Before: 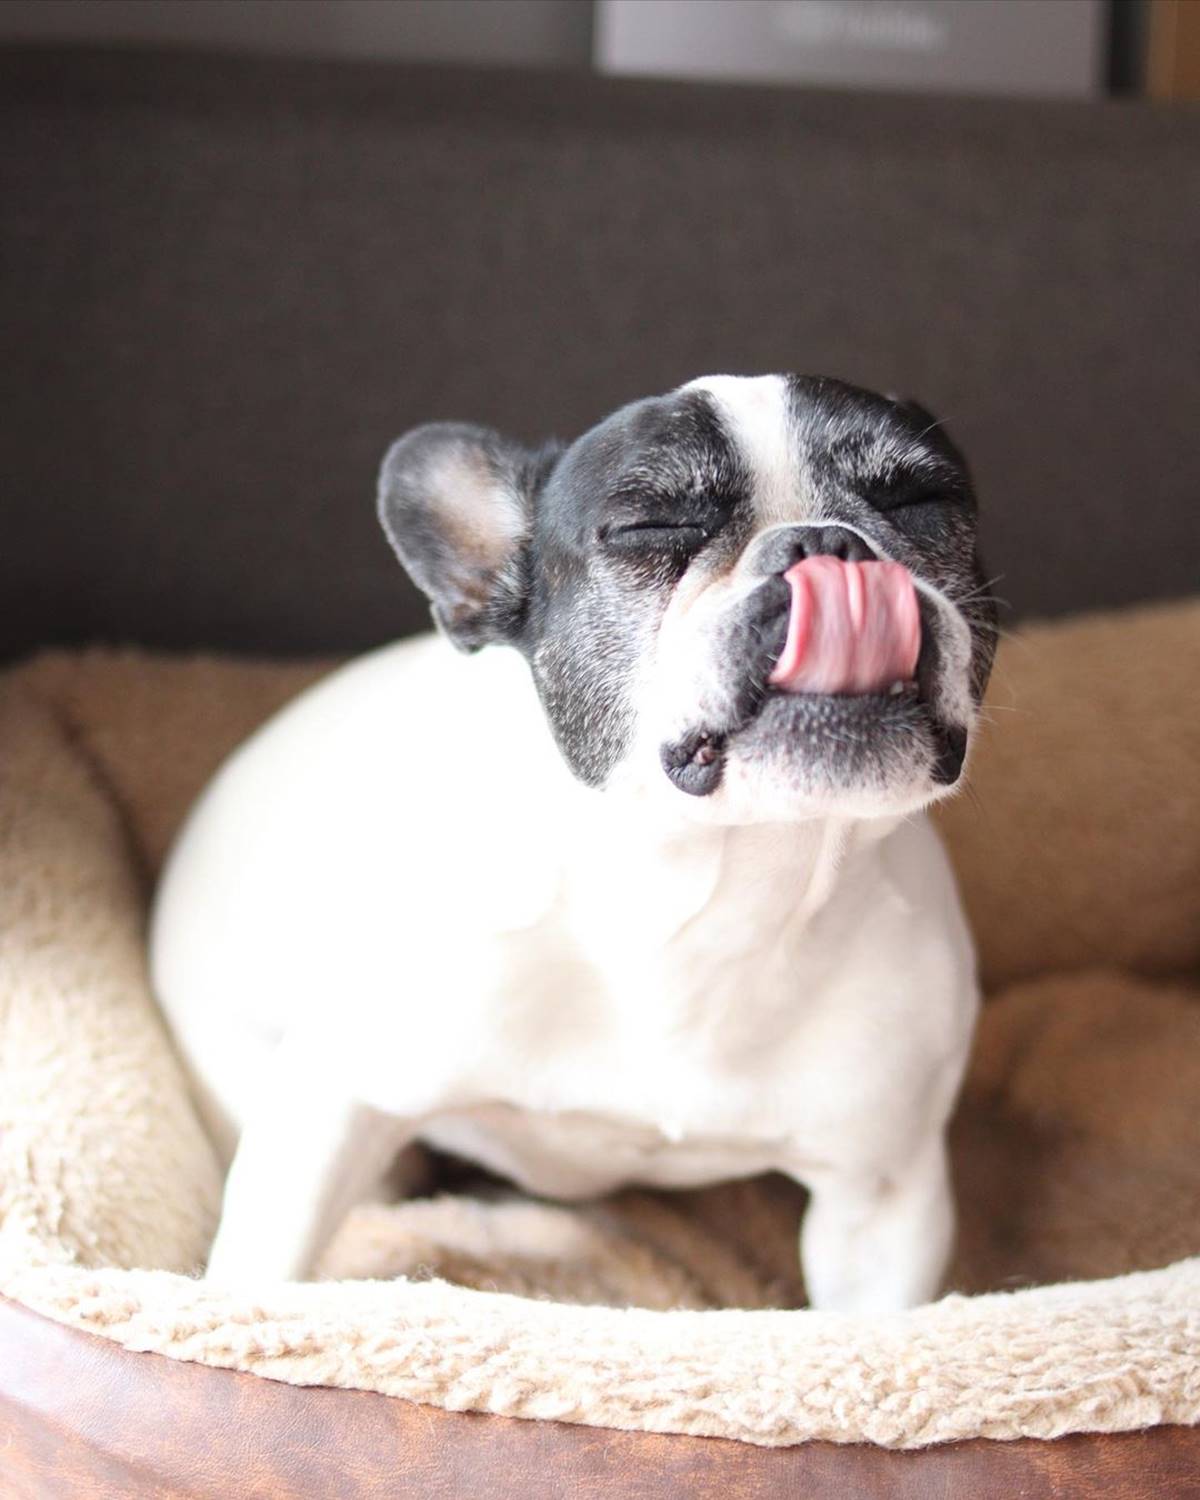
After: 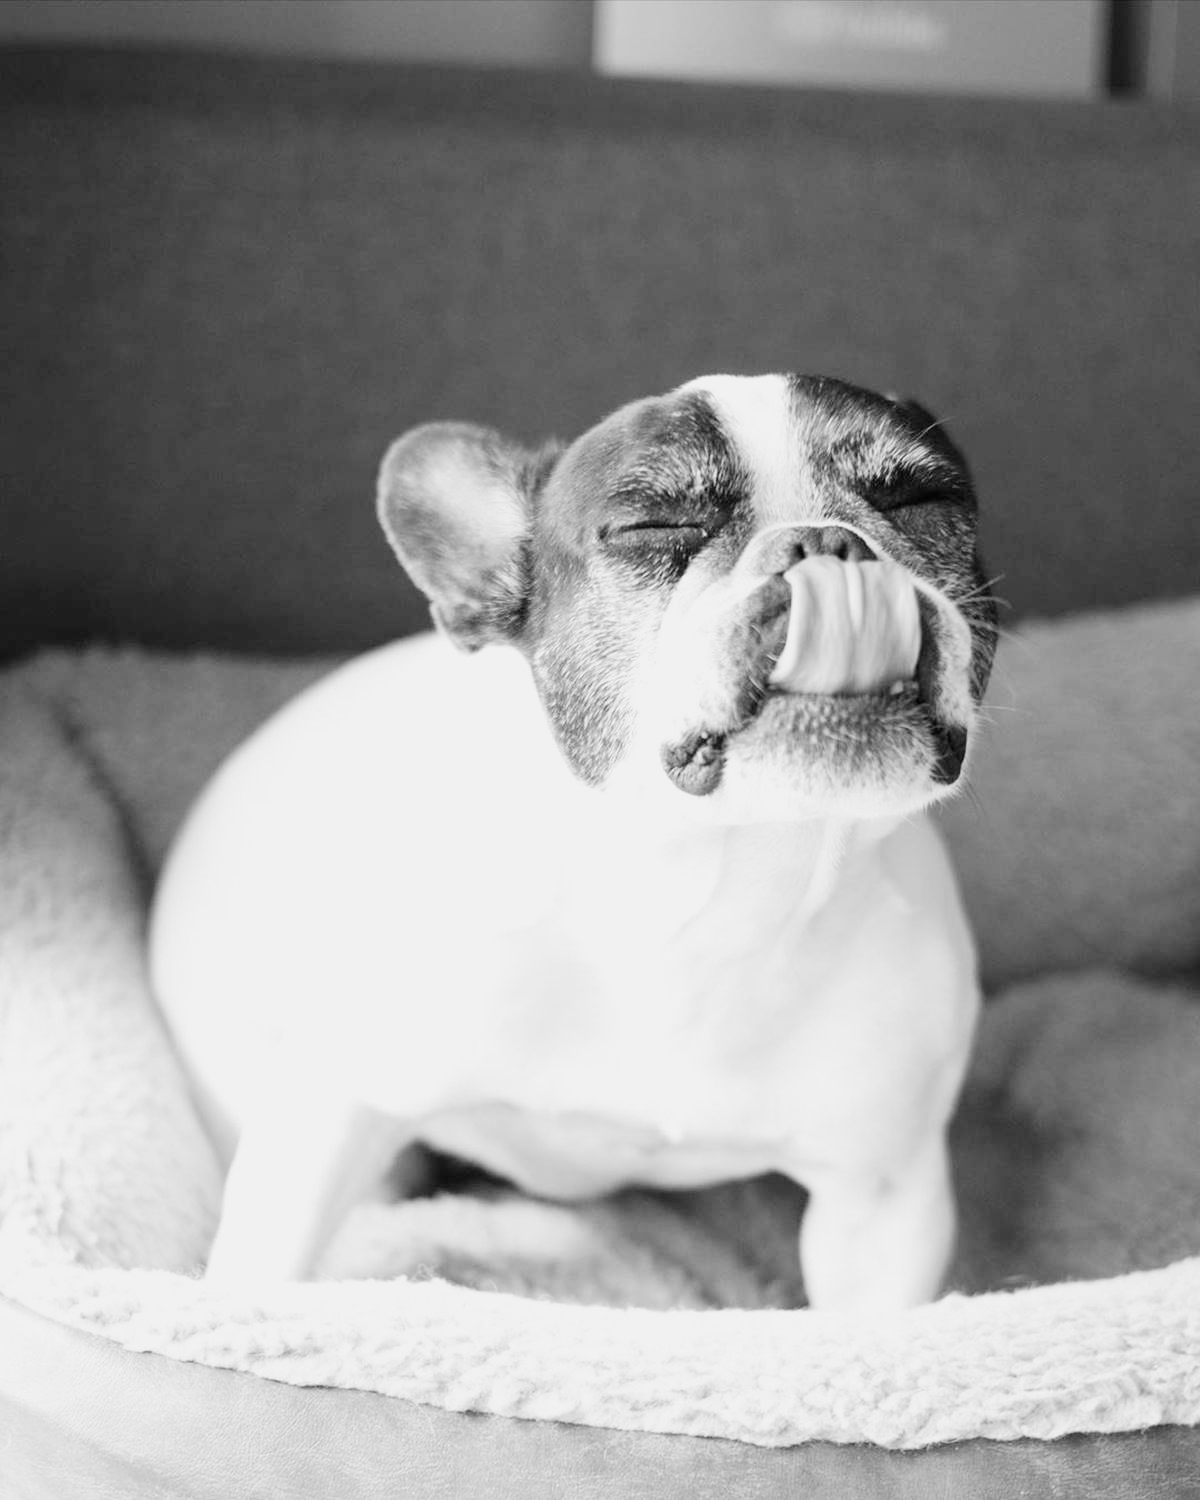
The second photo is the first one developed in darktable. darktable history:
exposure: black level correction 0, exposure 1 EV, compensate highlight preservation false
velvia: strength 51.64%, mid-tones bias 0.51
color calibration: output gray [0.31, 0.36, 0.33, 0], gray › normalize channels true, illuminant same as pipeline (D50), adaptation none (bypass), x 0.332, y 0.333, temperature 5019.77 K, gamut compression 0.012
filmic rgb: black relative exposure -7.65 EV, white relative exposure 4.56 EV, hardness 3.61, color science v6 (2022)
